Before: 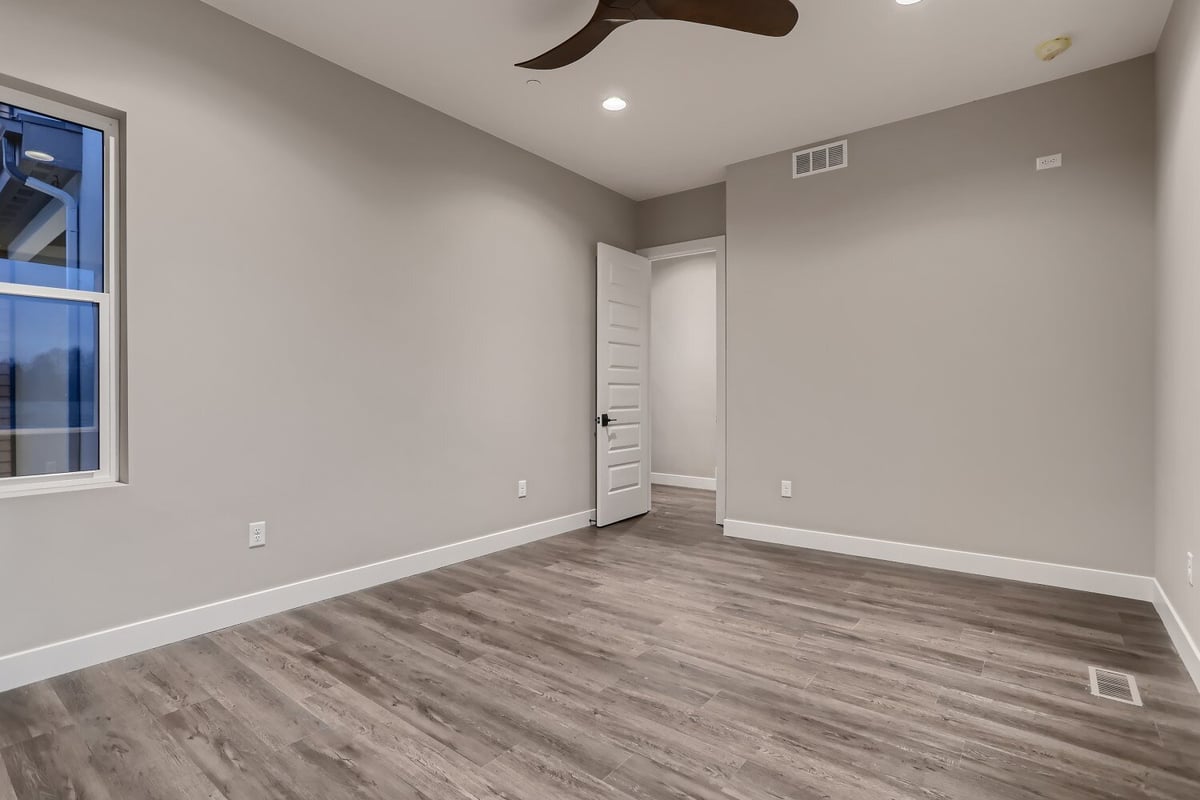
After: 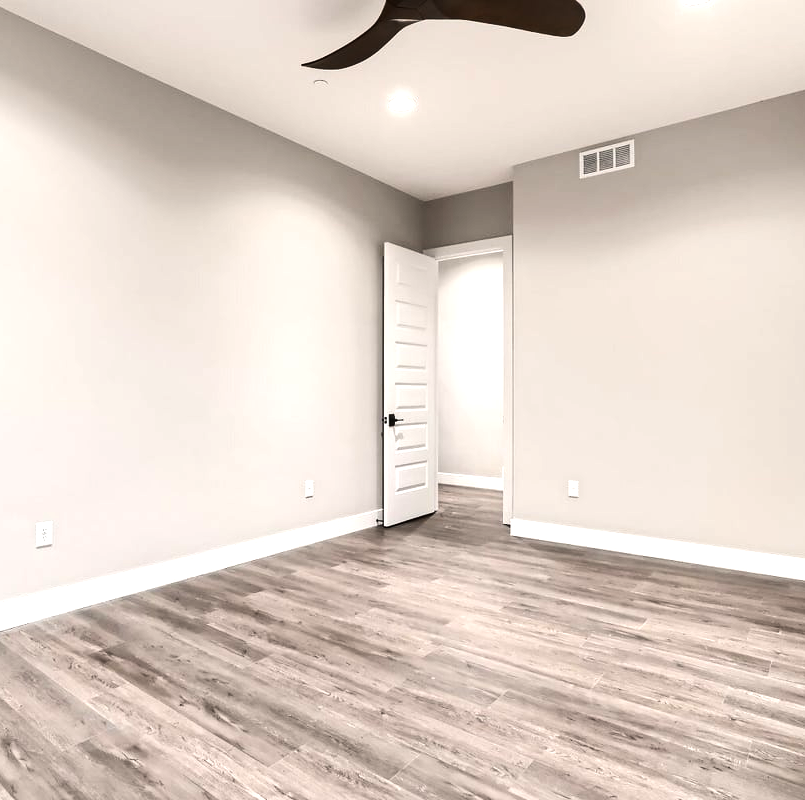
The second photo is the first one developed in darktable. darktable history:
exposure: black level correction 0, exposure 0.499 EV, compensate highlight preservation false
contrast brightness saturation: saturation -0.047
tone equalizer: -8 EV -0.775 EV, -7 EV -0.723 EV, -6 EV -0.587 EV, -5 EV -0.401 EV, -3 EV 0.382 EV, -2 EV 0.6 EV, -1 EV 0.682 EV, +0 EV 0.767 EV, edges refinement/feathering 500, mask exposure compensation -1.57 EV, preserve details no
tone curve: curves: ch0 [(0, 0) (0.266, 0.247) (0.741, 0.751) (1, 1)], color space Lab, linked channels, preserve colors none
crop and rotate: left 17.814%, right 15.102%
